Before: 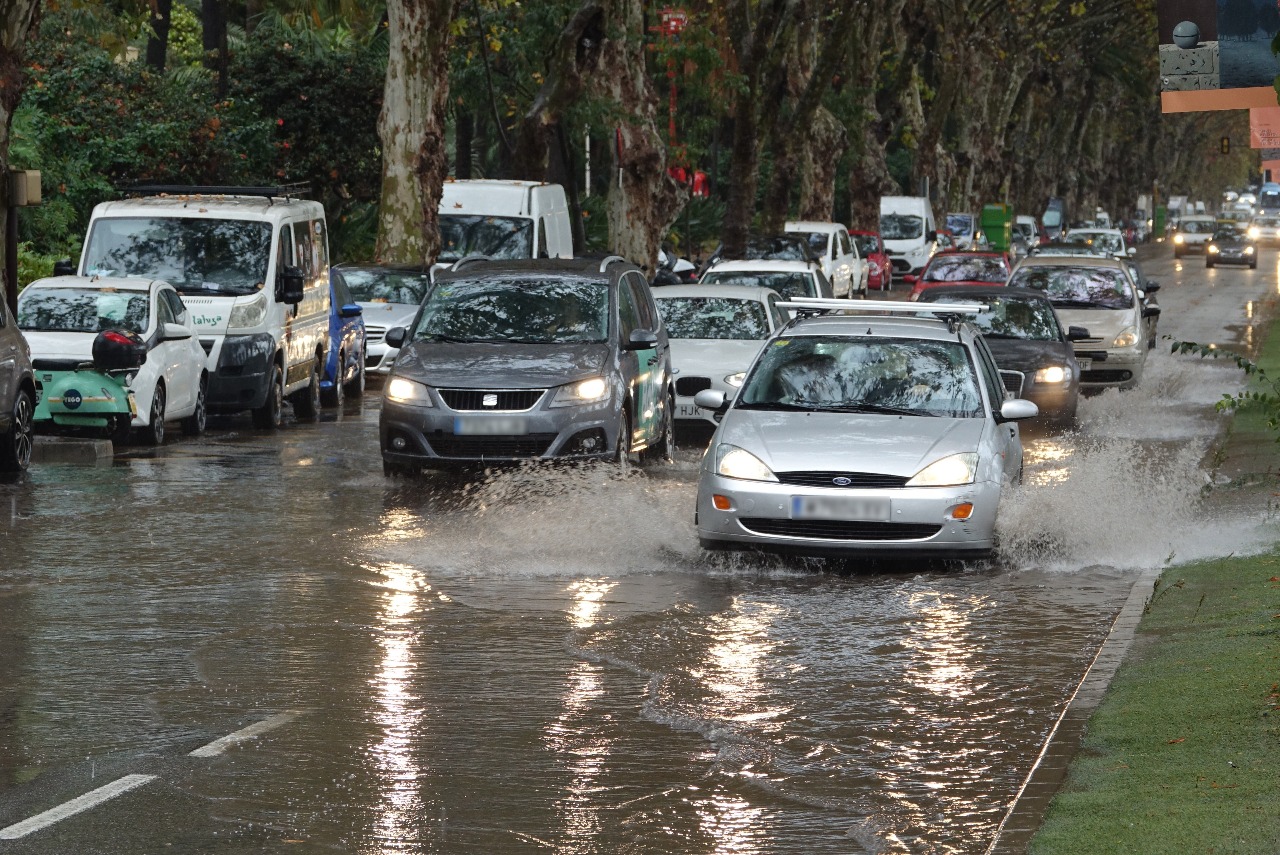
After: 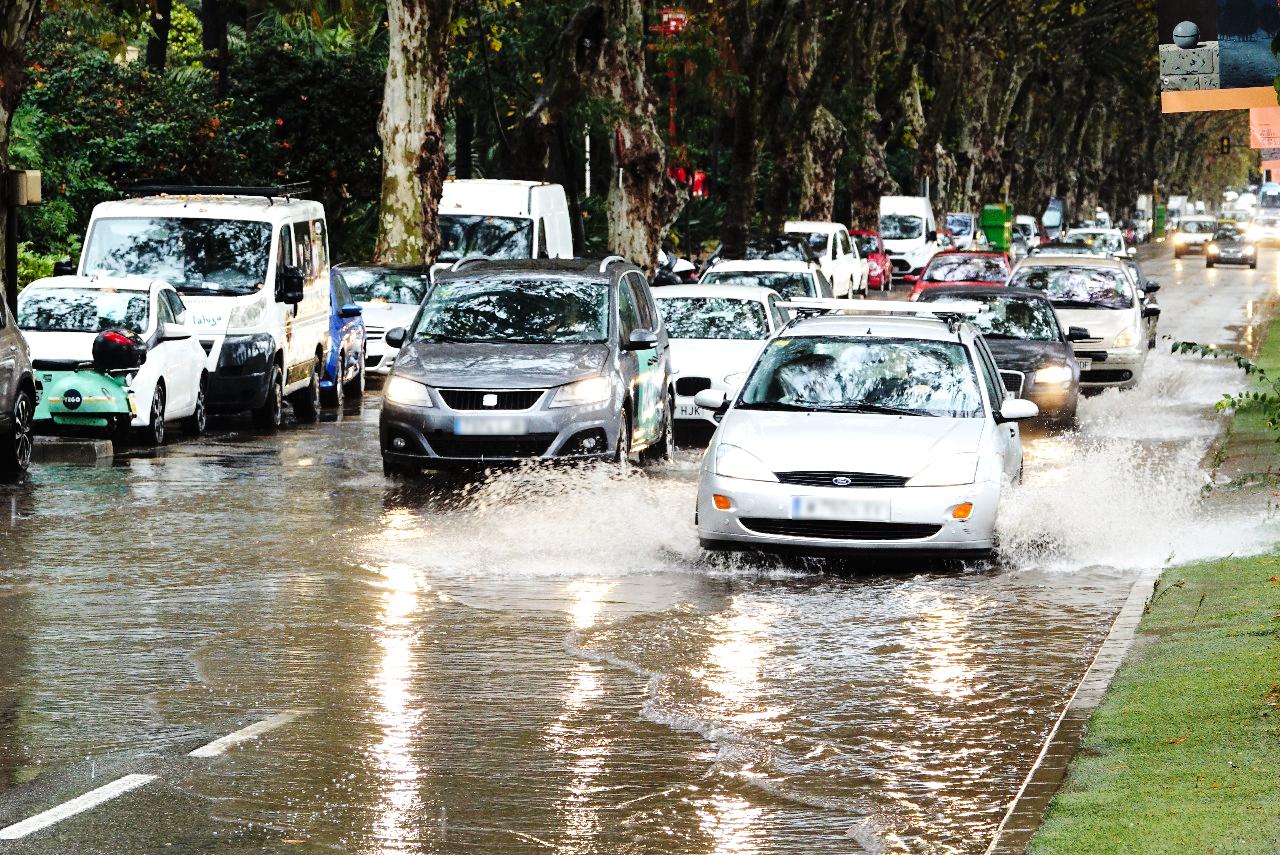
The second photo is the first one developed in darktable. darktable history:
contrast brightness saturation: saturation -0.165
color balance rgb: white fulcrum 0.088 EV, perceptual saturation grading › global saturation 30.023%
base curve: curves: ch0 [(0, 0) (0.036, 0.025) (0.121, 0.166) (0.206, 0.329) (0.605, 0.79) (1, 1)], preserve colors none
tone equalizer: -8 EV -1.09 EV, -7 EV -1.02 EV, -6 EV -0.879 EV, -5 EV -0.54 EV, -3 EV 0.574 EV, -2 EV 0.877 EV, -1 EV 0.995 EV, +0 EV 1.07 EV
